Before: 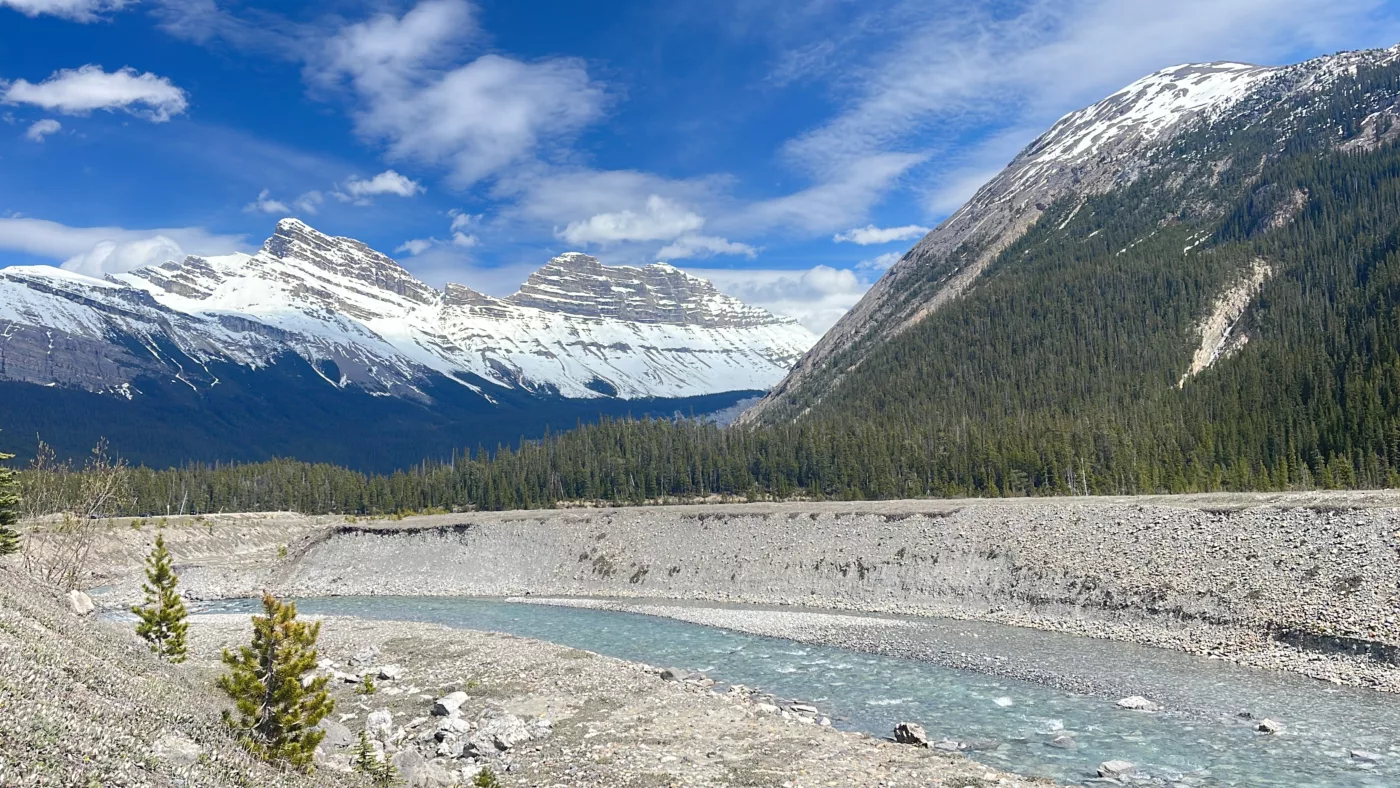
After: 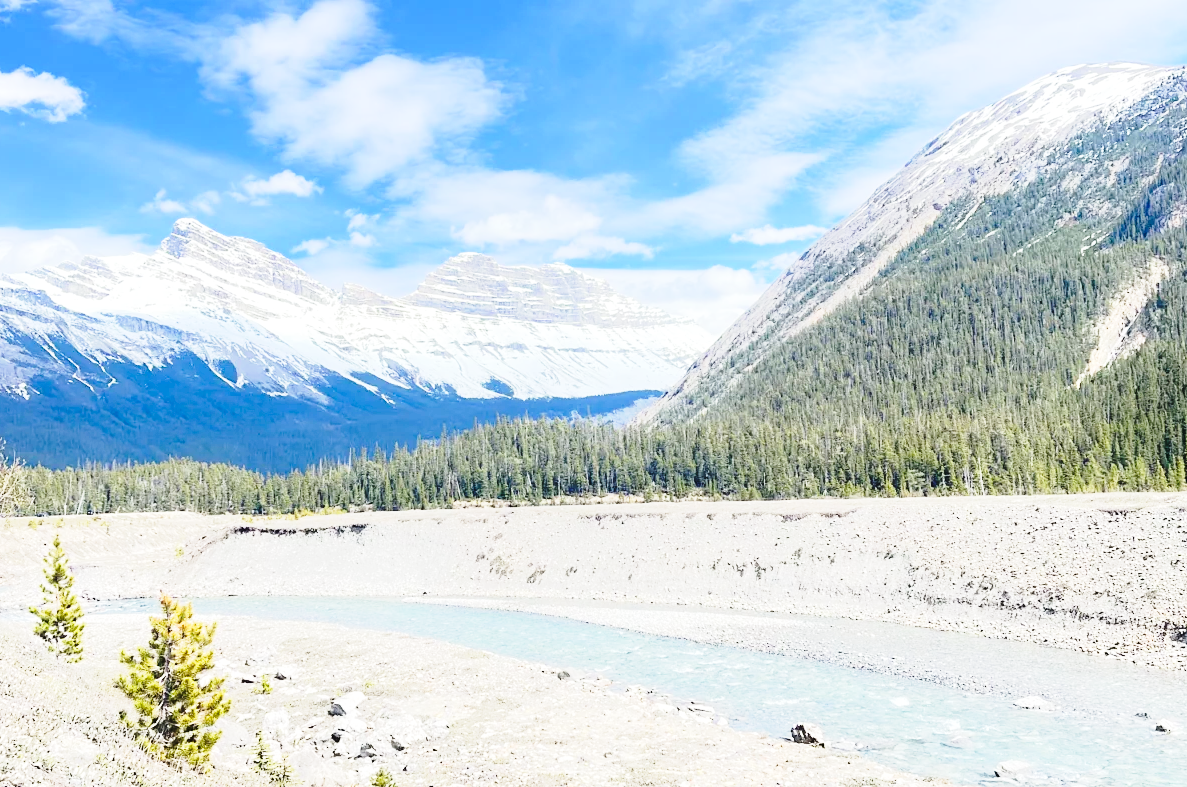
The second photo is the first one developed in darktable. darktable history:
crop: left 7.401%, right 7.802%
tone equalizer: -7 EV 0.152 EV, -6 EV 0.594 EV, -5 EV 1.14 EV, -4 EV 1.31 EV, -3 EV 1.18 EV, -2 EV 0.6 EV, -1 EV 0.162 EV, edges refinement/feathering 500, mask exposure compensation -1.57 EV, preserve details no
base curve: curves: ch0 [(0, 0) (0.028, 0.03) (0.121, 0.232) (0.46, 0.748) (0.859, 0.968) (1, 1)], preserve colors none
